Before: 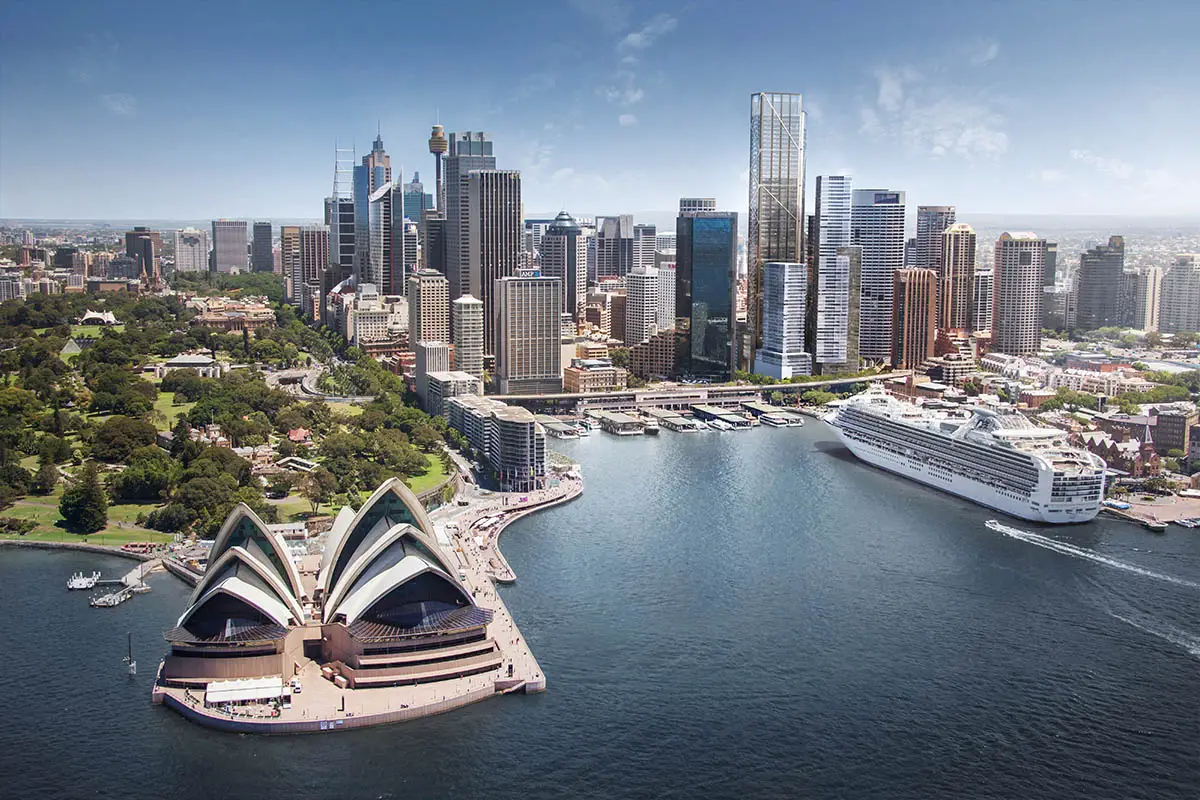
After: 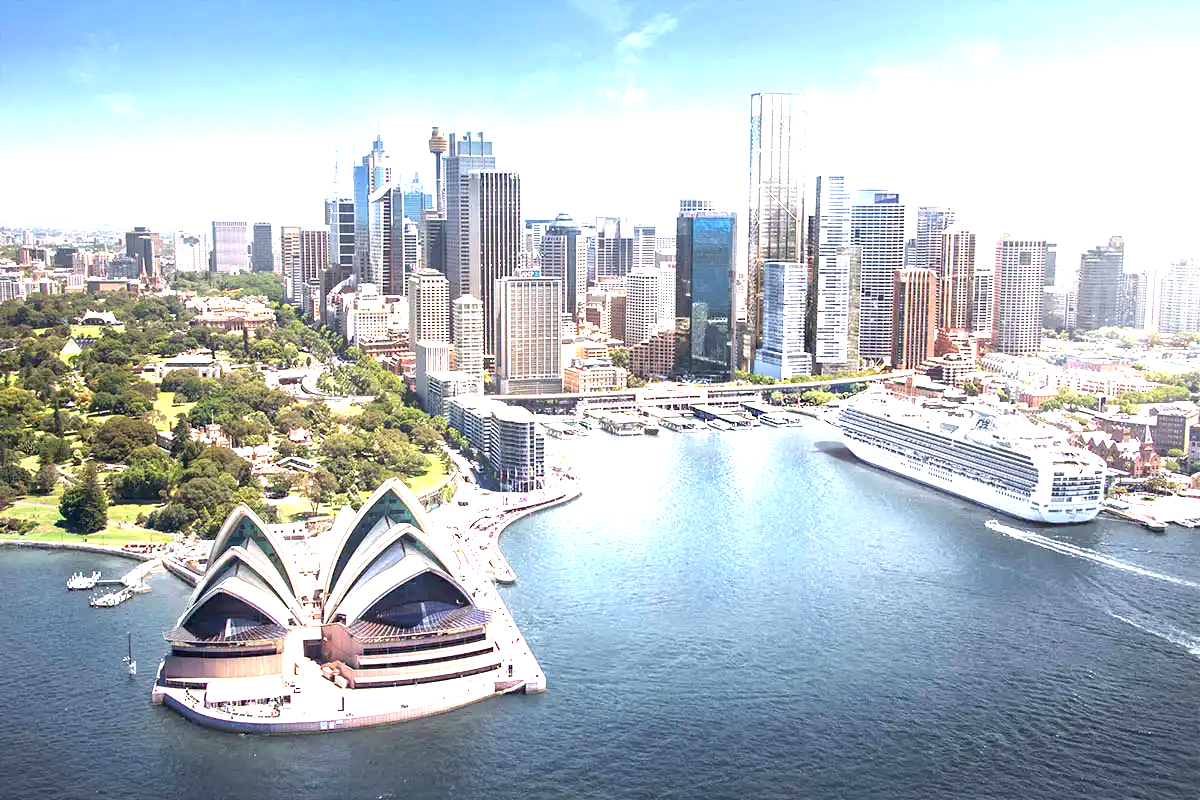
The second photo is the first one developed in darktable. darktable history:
white balance: emerald 1
exposure: black level correction 0.001, exposure 1.735 EV, compensate highlight preservation false
